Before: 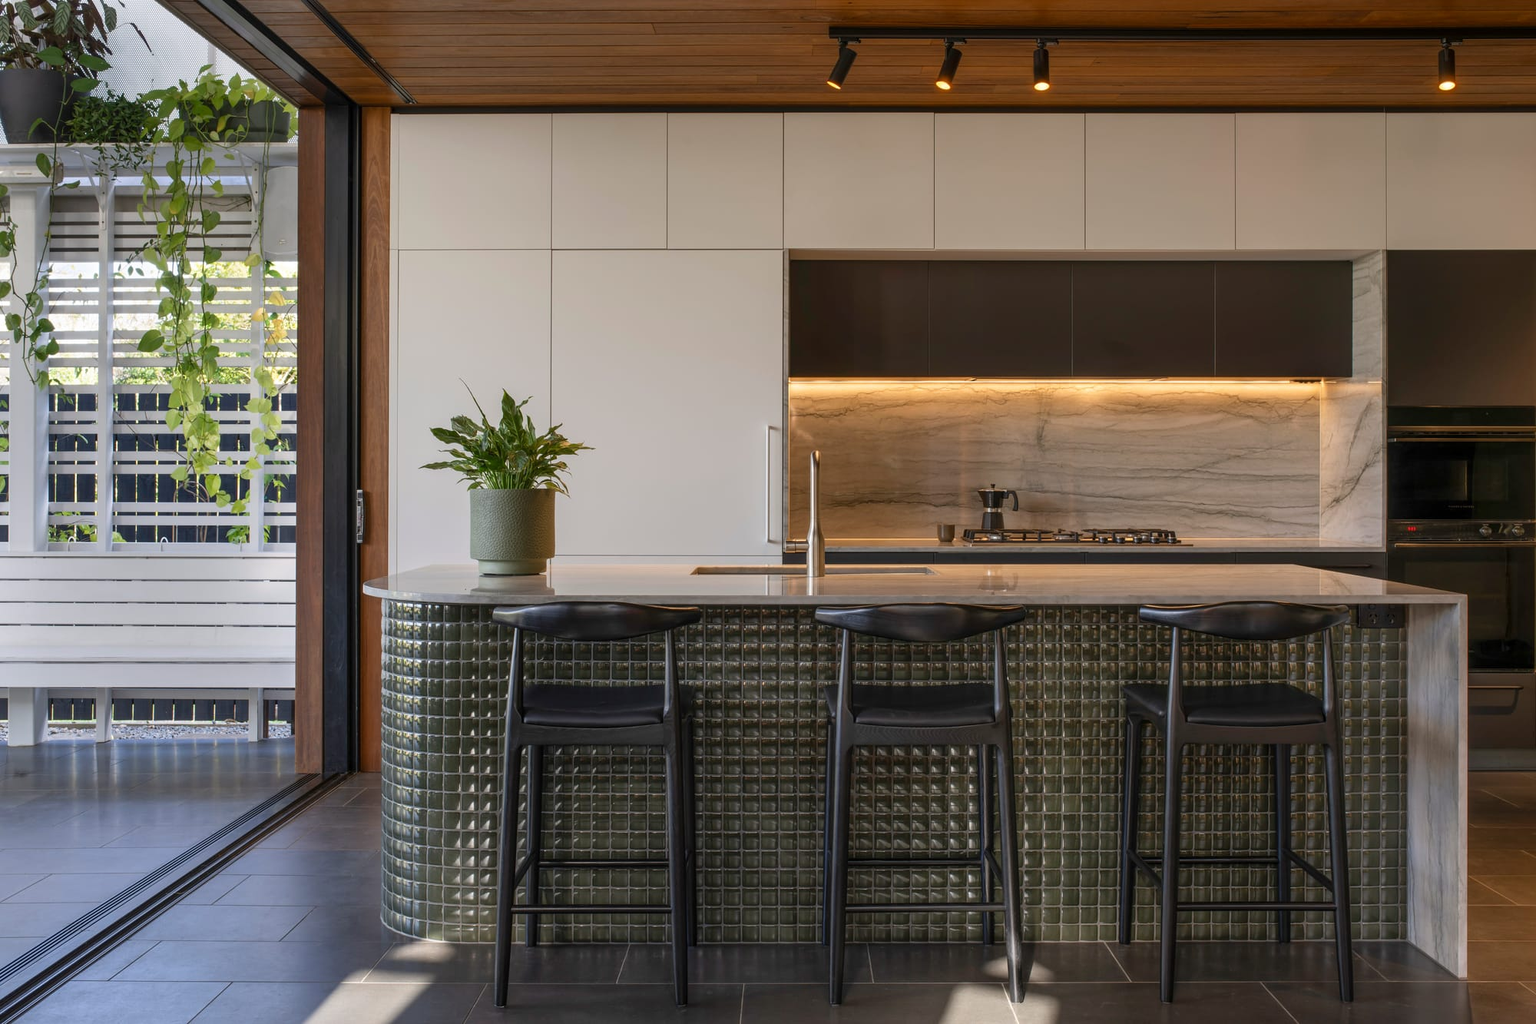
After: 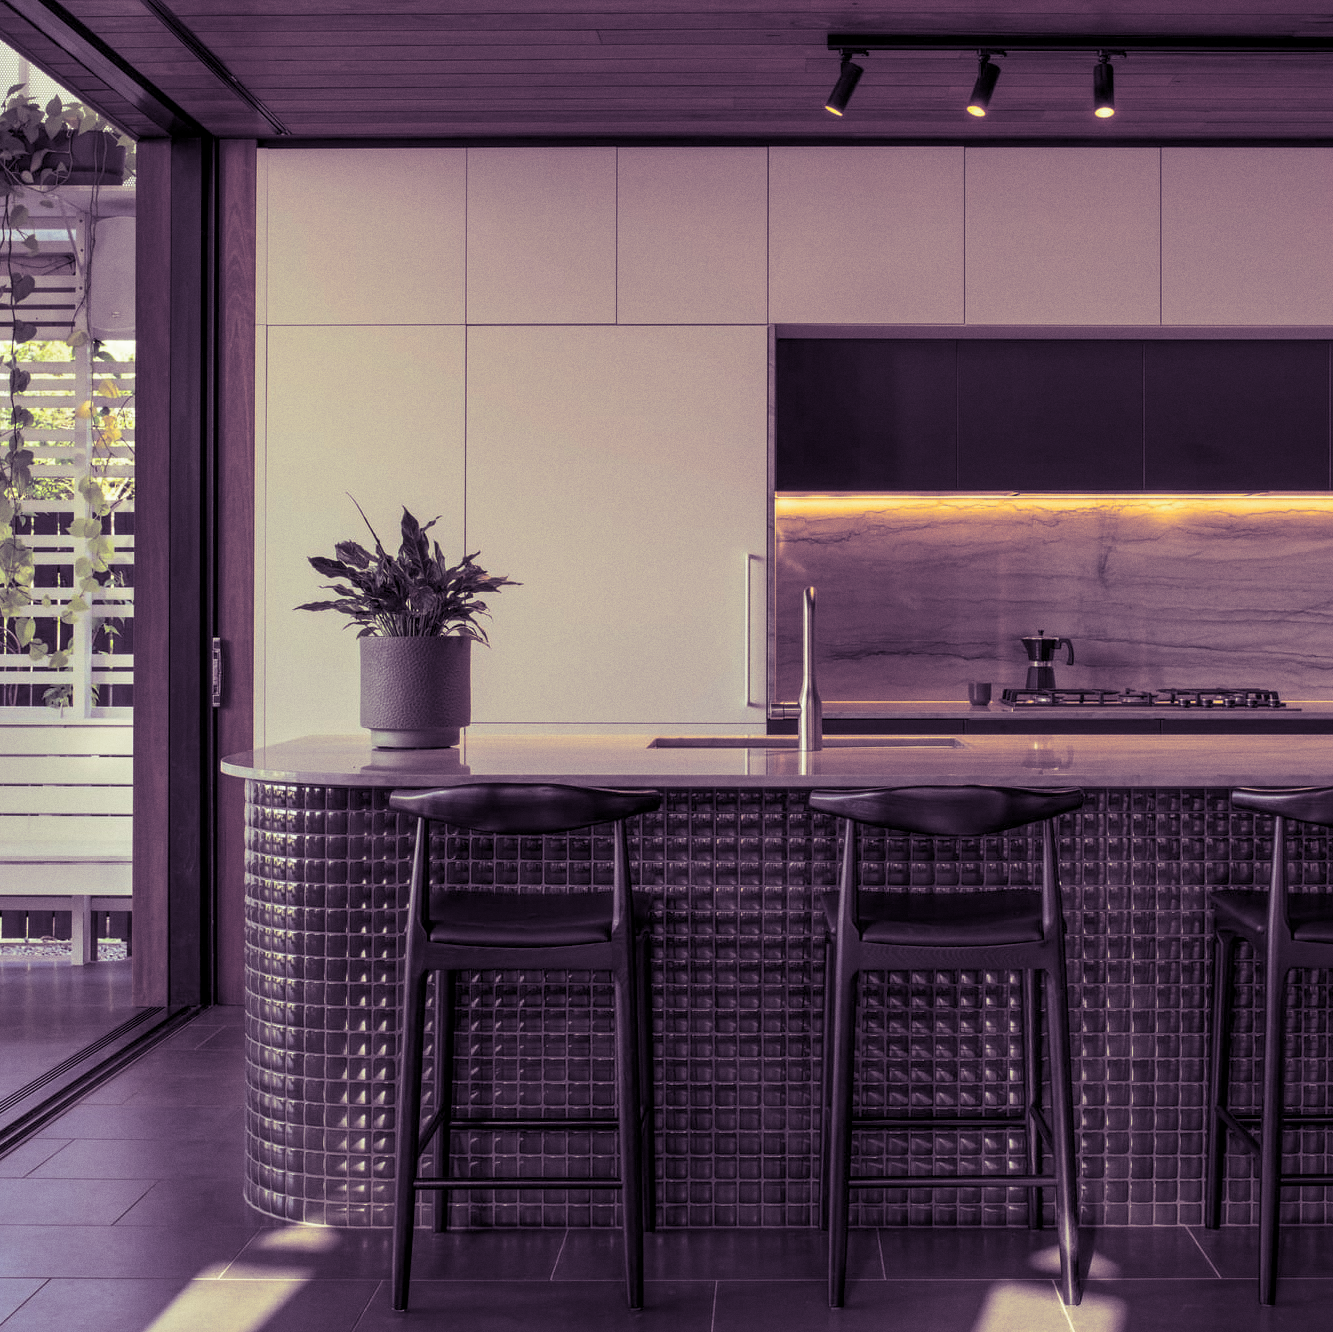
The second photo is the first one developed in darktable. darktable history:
contrast brightness saturation: saturation 0.1
split-toning: shadows › hue 266.4°, shadows › saturation 0.4, highlights › hue 61.2°, highlights › saturation 0.3, compress 0%
crop and rotate: left 12.648%, right 20.685%
grain: coarseness 0.09 ISO, strength 16.61%
color correction: highlights a* -5.3, highlights b* 9.8, shadows a* 9.8, shadows b* 24.26
tone equalizer: on, module defaults
